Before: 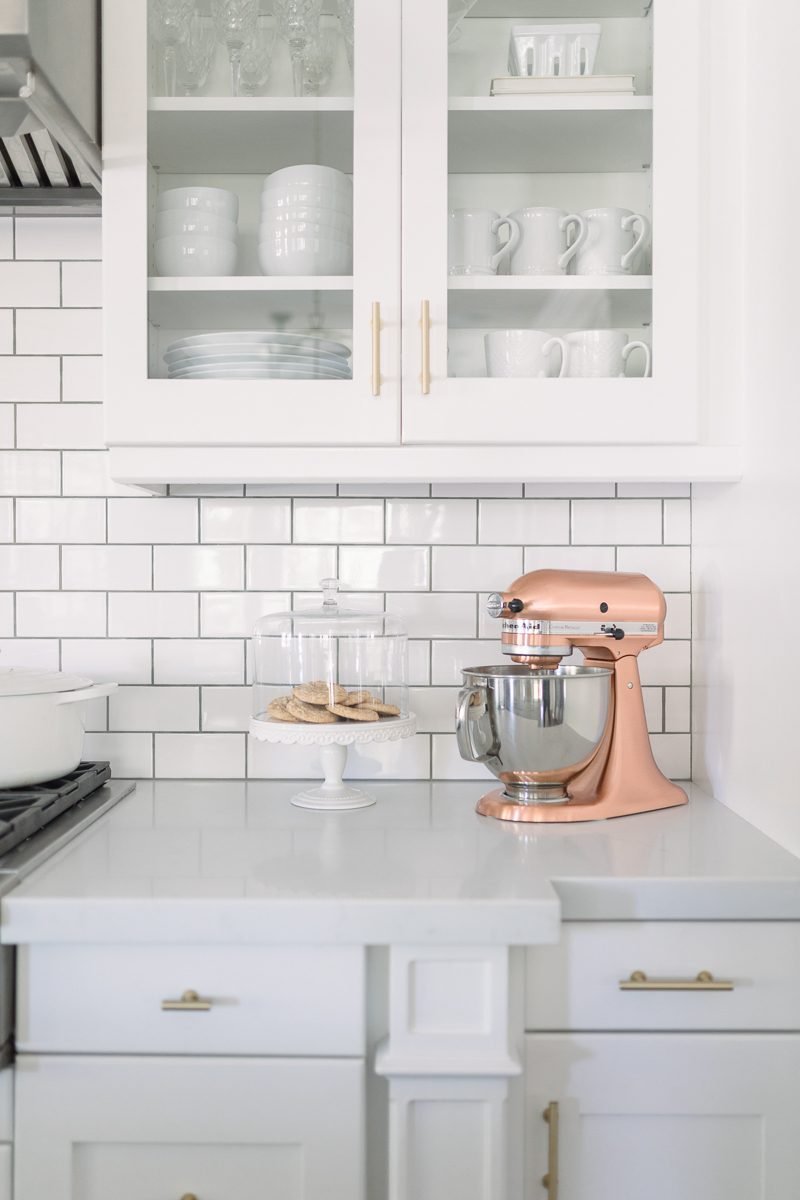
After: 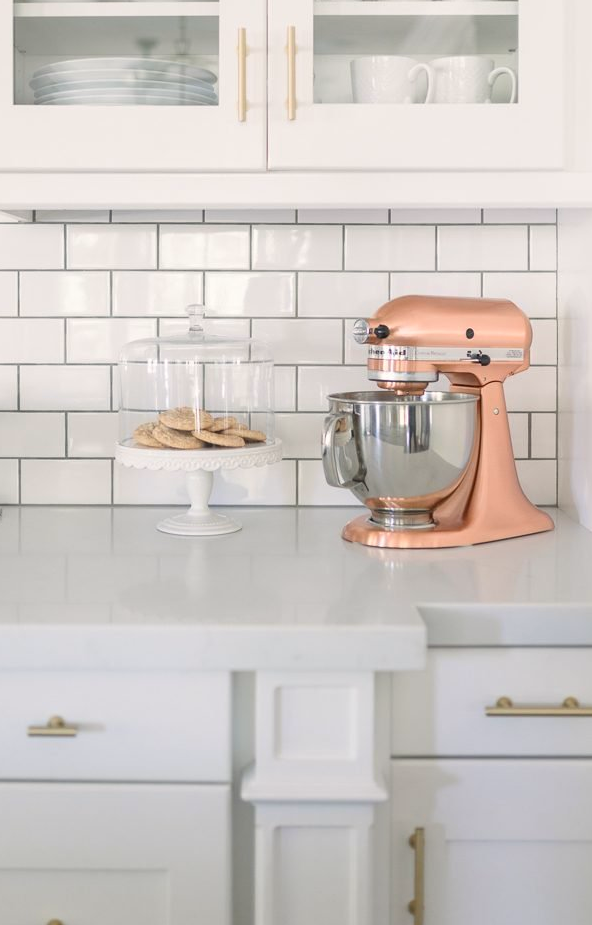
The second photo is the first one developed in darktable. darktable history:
white balance: red 1.009, blue 0.985
contrast brightness saturation: saturation 0.13
crop: left 16.871%, top 22.857%, right 9.116%
